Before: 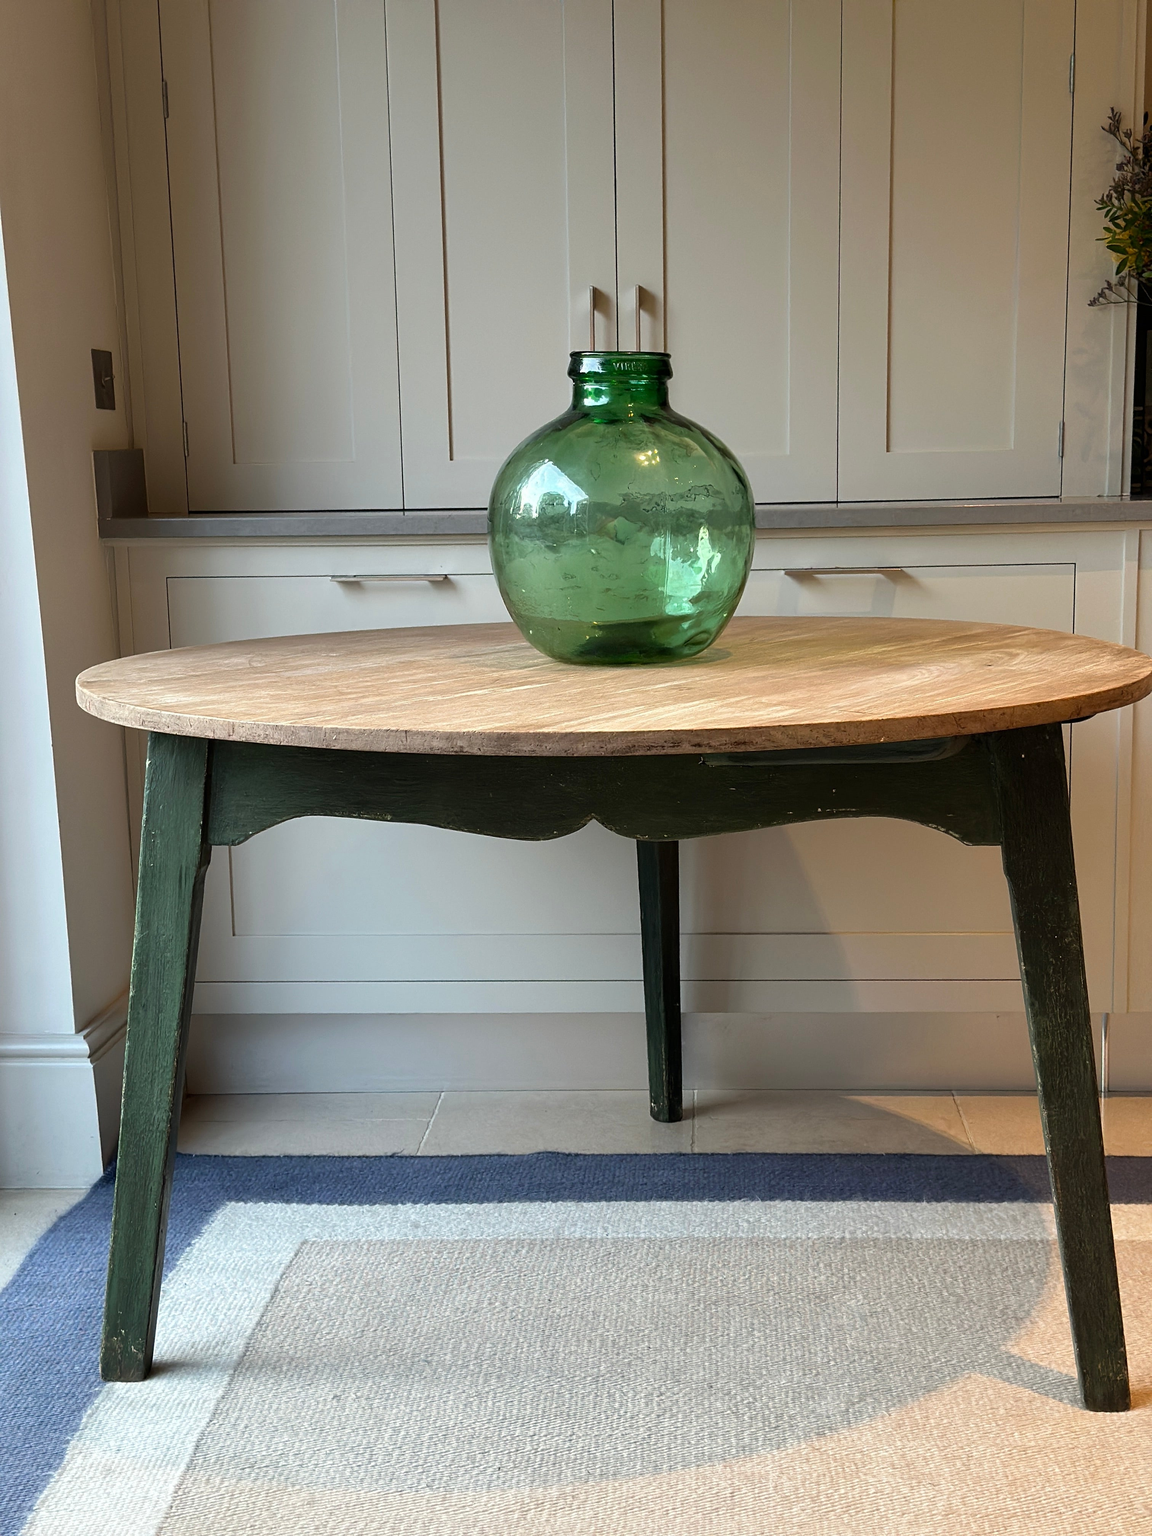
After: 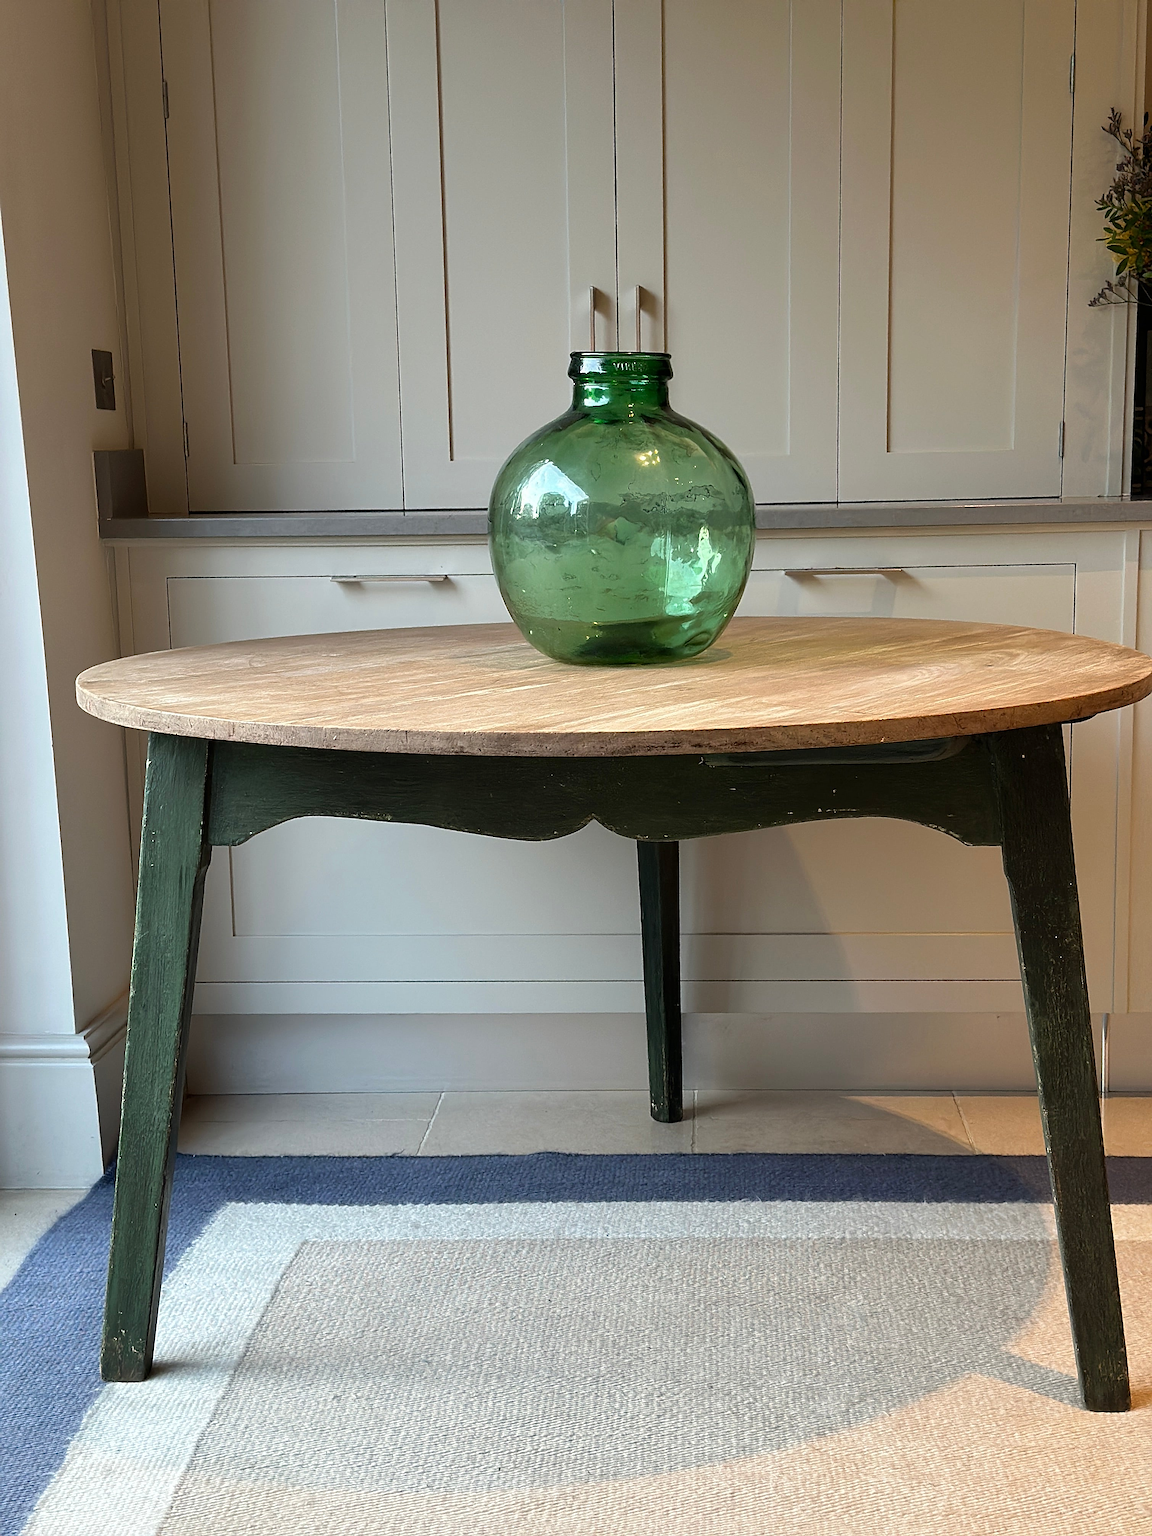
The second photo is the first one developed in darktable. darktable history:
sharpen: radius 1.966
